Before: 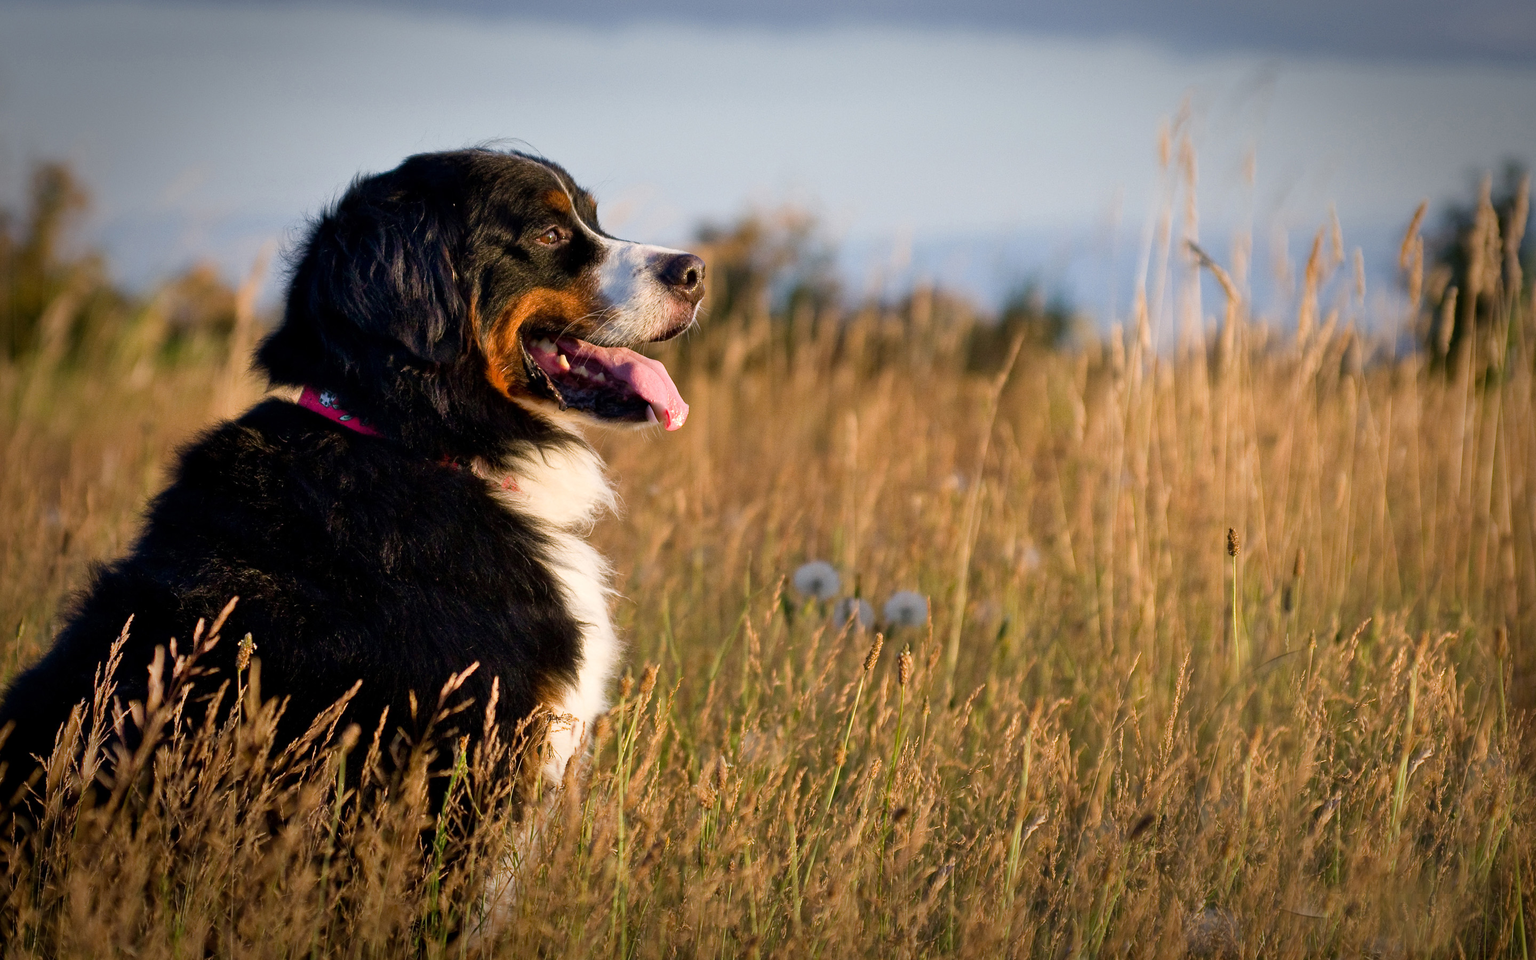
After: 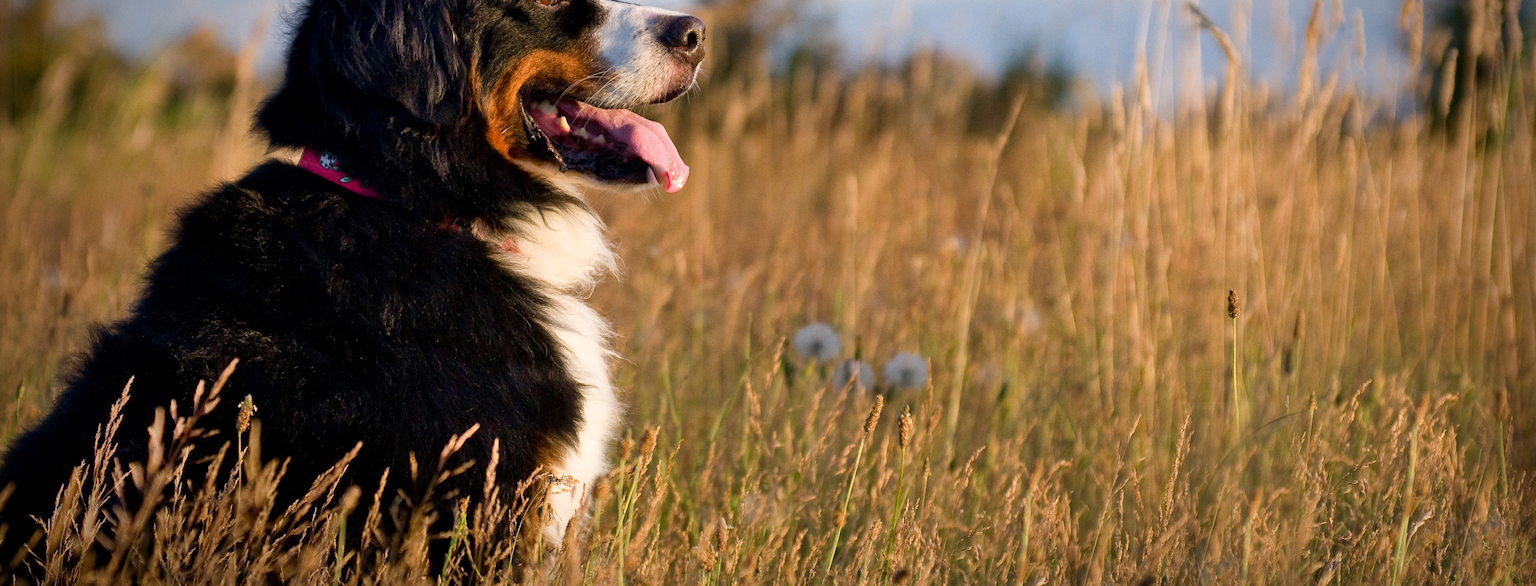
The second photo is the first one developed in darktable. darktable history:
crop and rotate: top 24.873%, bottom 14.003%
